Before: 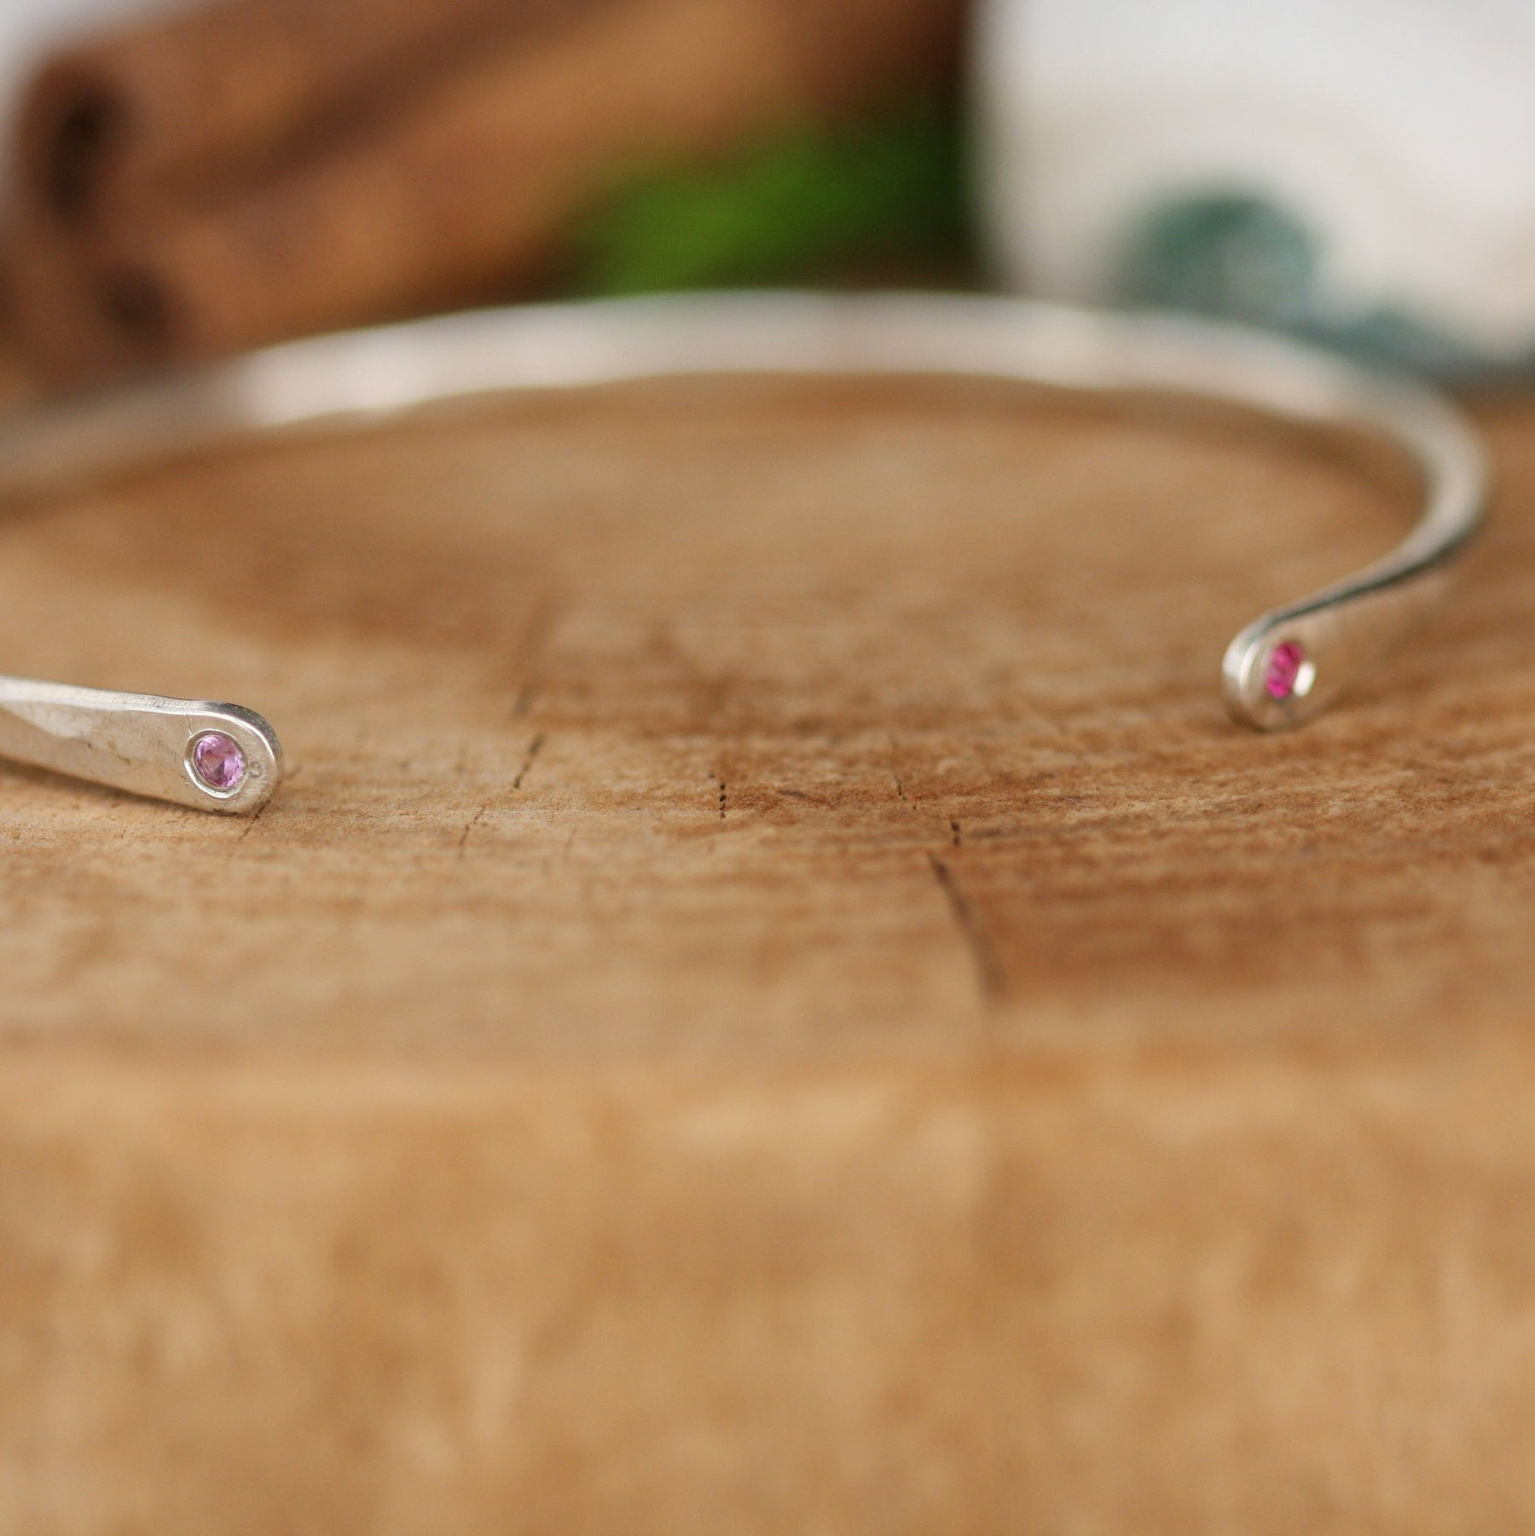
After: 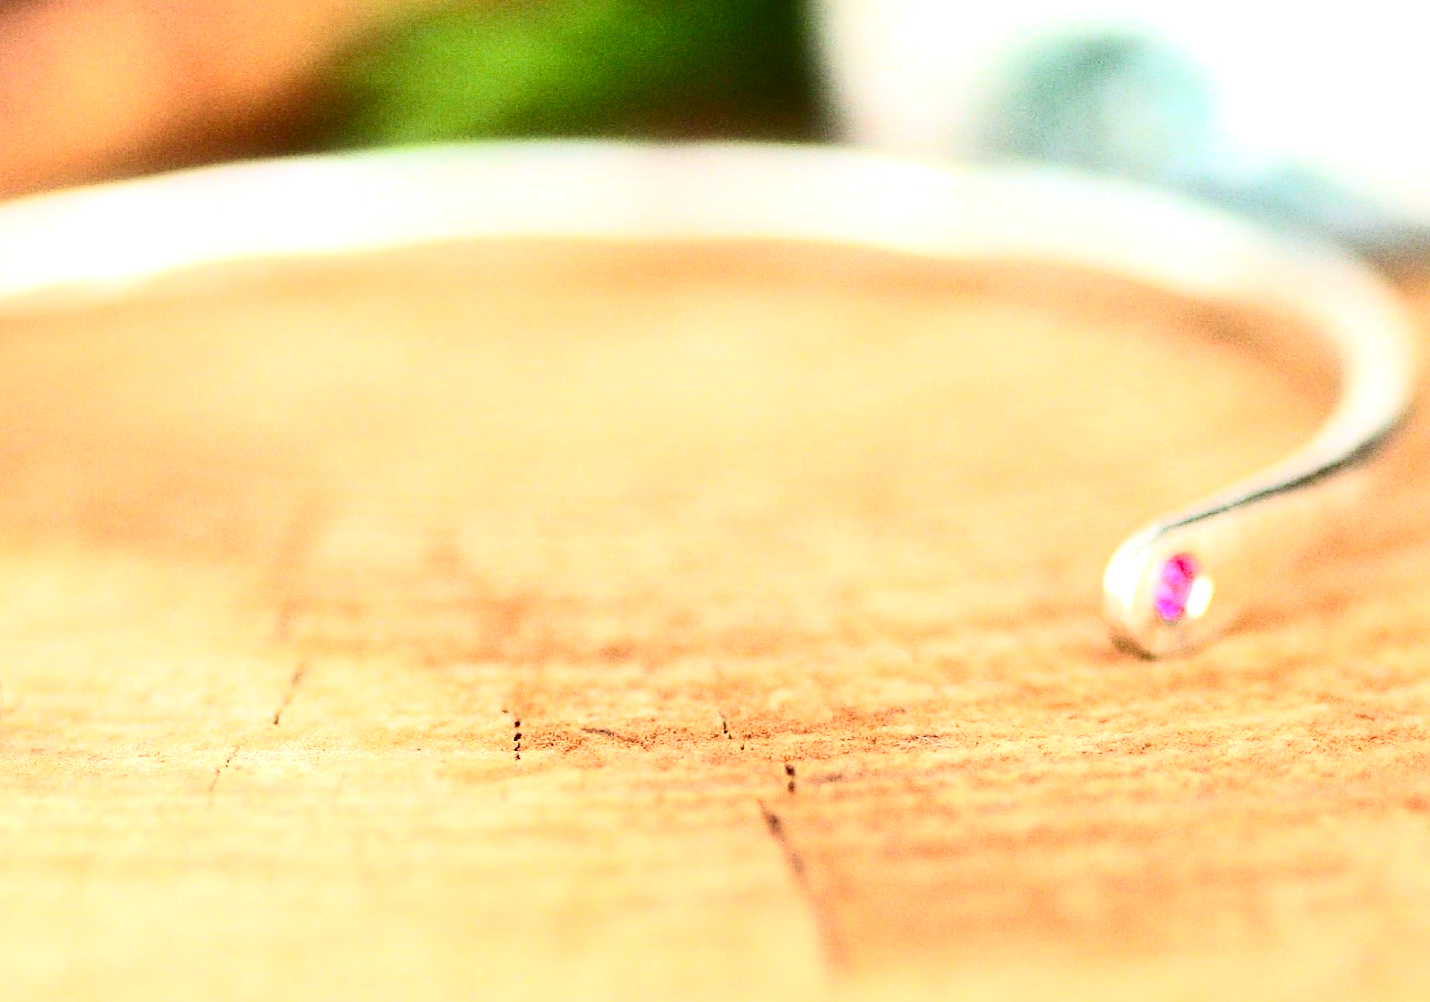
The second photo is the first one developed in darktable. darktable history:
tone equalizer: -7 EV 0.13 EV, smoothing diameter 25%, edges refinement/feathering 10, preserve details guided filter
exposure: black level correction 0, exposure 1.5 EV, compensate exposure bias true, compensate highlight preservation false
crop: left 18.38%, top 11.092%, right 2.134%, bottom 33.217%
grain: coarseness 0.47 ISO
white balance: red 0.976, blue 1.04
sharpen: radius 1.4, amount 1.25, threshold 0.7
contrast brightness saturation: contrast 0.4, brightness 0.05, saturation 0.25
